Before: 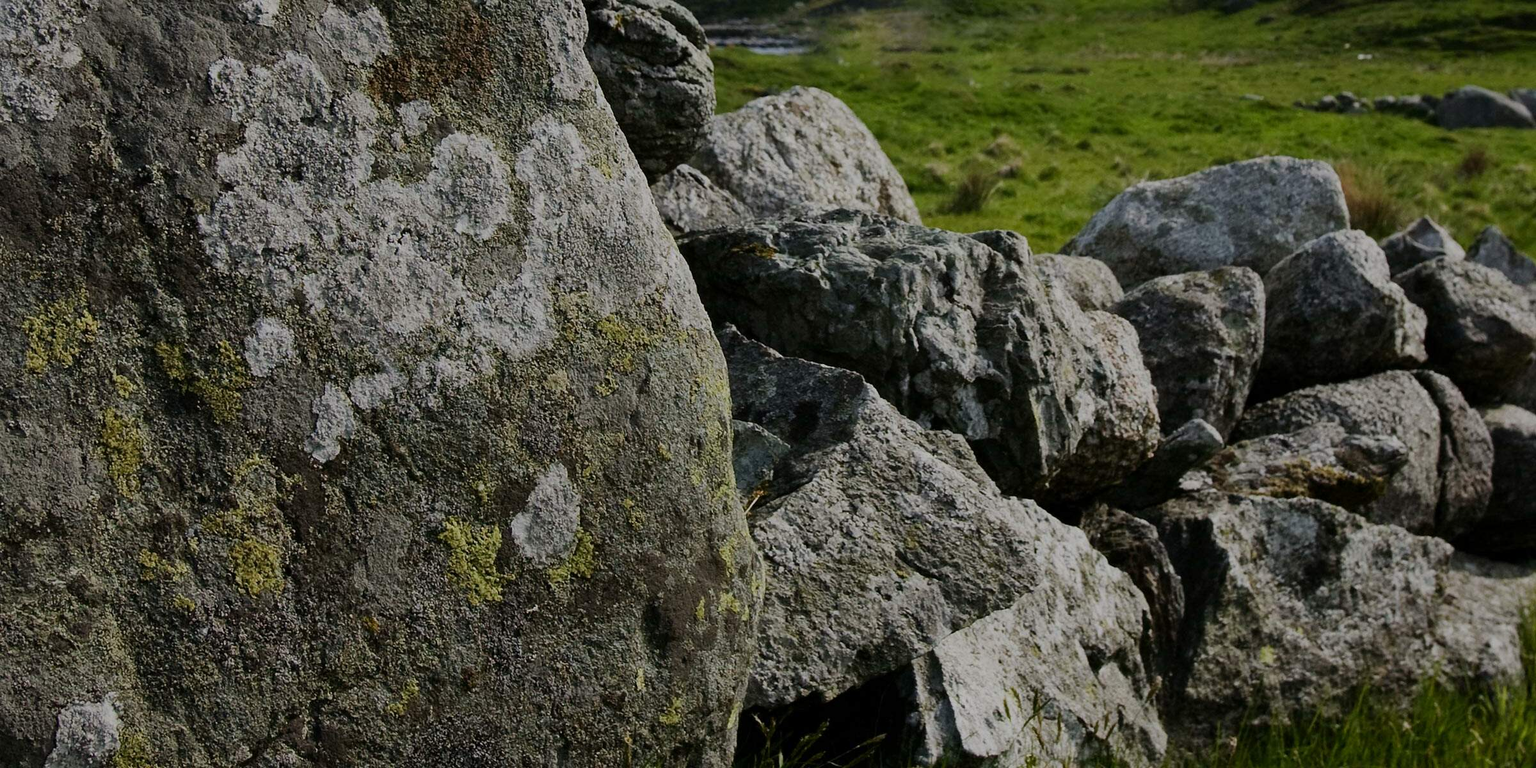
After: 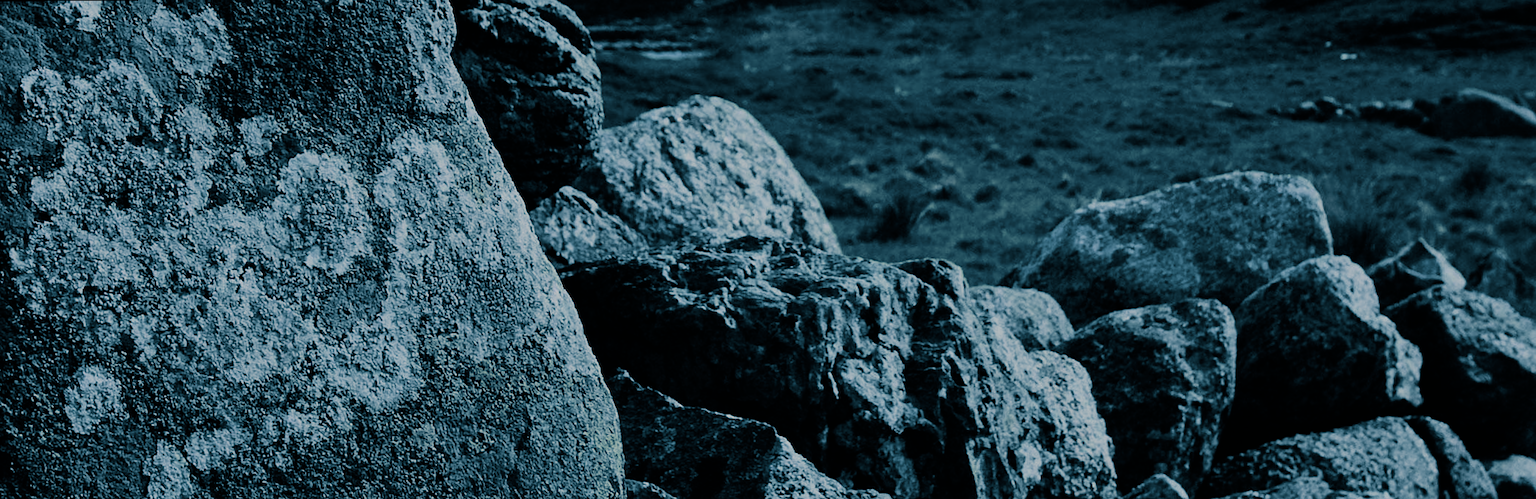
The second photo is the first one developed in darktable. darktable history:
rotate and perspective: rotation -0.45°, automatic cropping original format, crop left 0.008, crop right 0.992, crop top 0.012, crop bottom 0.988
split-toning: shadows › hue 212.4°, balance -70
crop and rotate: left 11.812%, bottom 42.776%
sigmoid: contrast 1.69, skew -0.23, preserve hue 0%, red attenuation 0.1, red rotation 0.035, green attenuation 0.1, green rotation -0.017, blue attenuation 0.15, blue rotation -0.052, base primaries Rec2020
